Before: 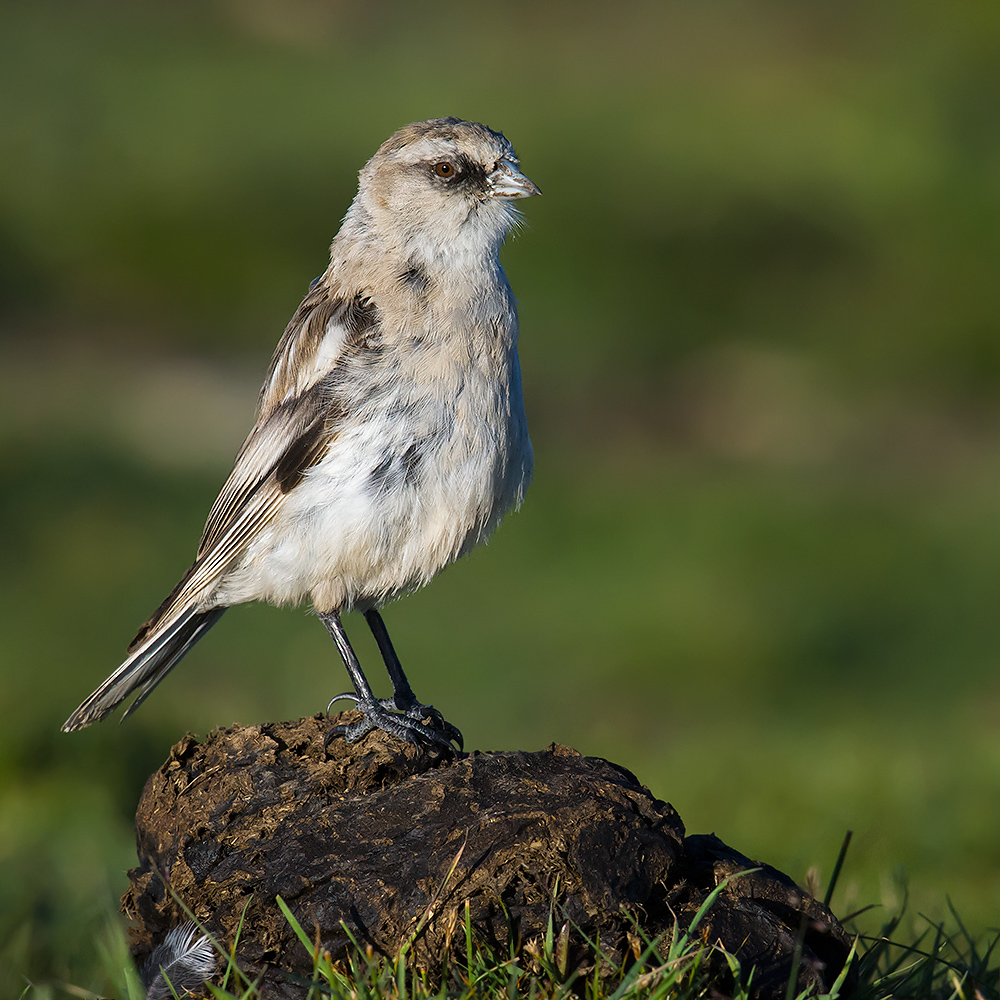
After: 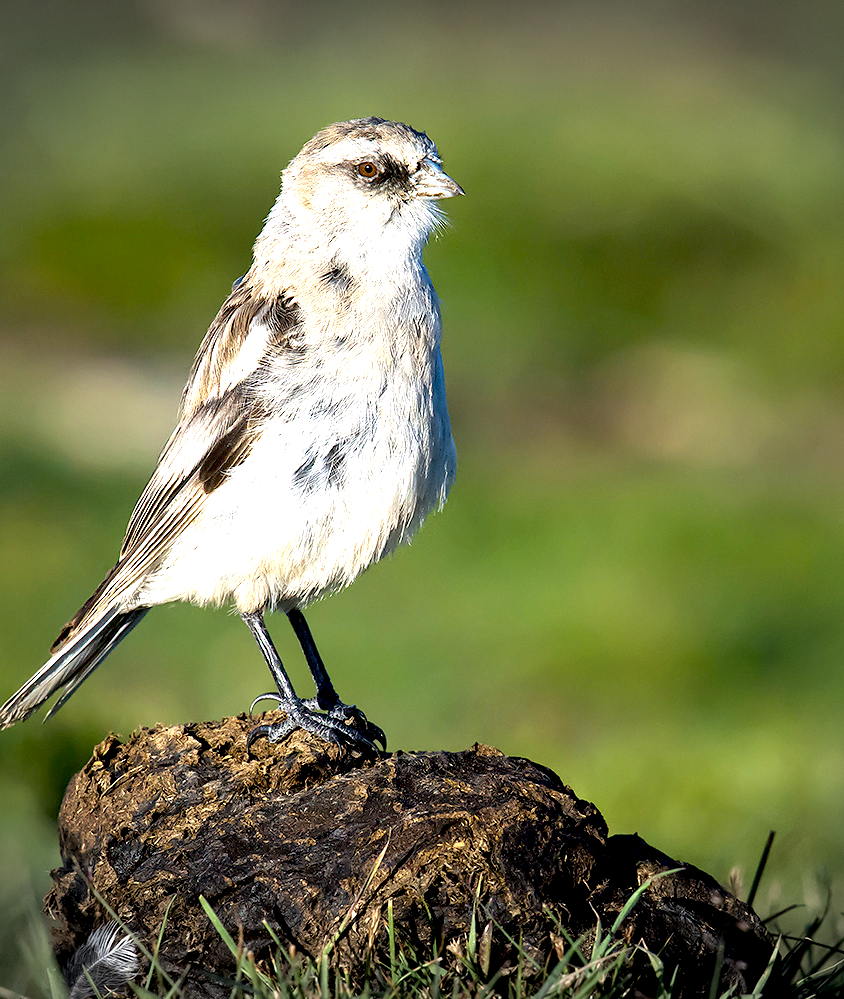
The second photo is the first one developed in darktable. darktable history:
exposure: black level correction 0.008, exposure 1.424 EV, compensate highlight preservation false
crop: left 7.7%, right 7.847%
contrast equalizer: octaves 7, y [[0.5, 0.502, 0.506, 0.511, 0.52, 0.537], [0.5 ×6], [0.505, 0.509, 0.518, 0.534, 0.553, 0.561], [0 ×6], [0 ×6]]
vignetting: fall-off start 99.68%, width/height ratio 1.31
